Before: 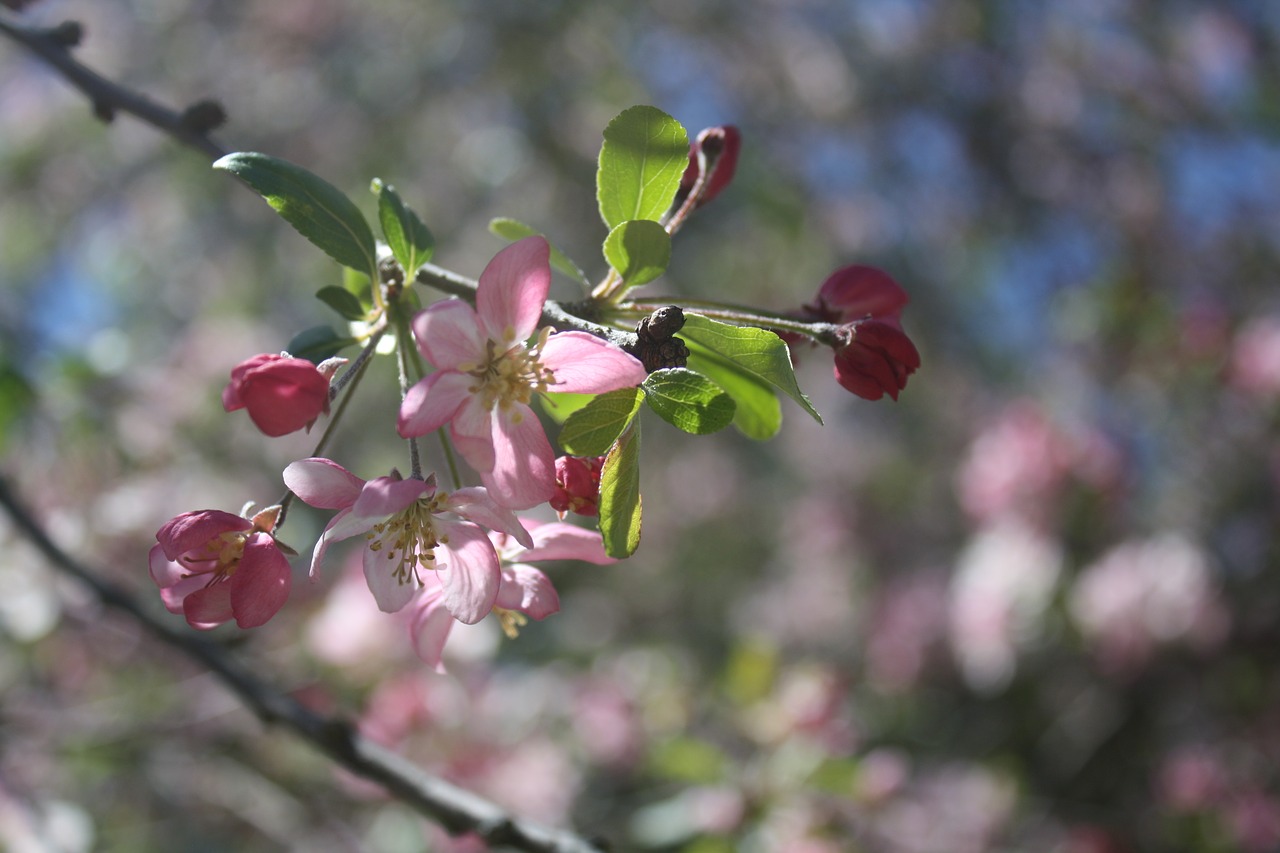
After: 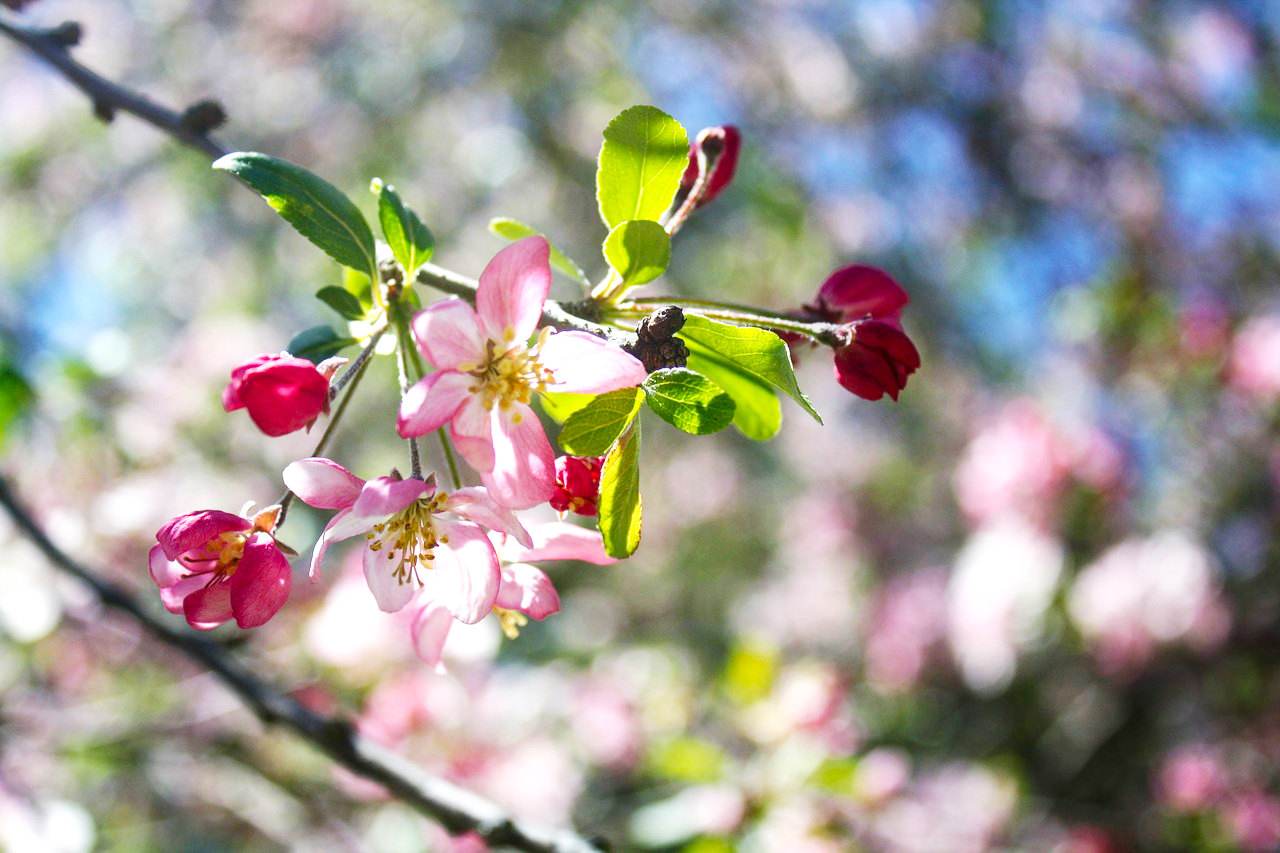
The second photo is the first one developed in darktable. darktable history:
local contrast: on, module defaults
base curve: curves: ch0 [(0, 0) (0.007, 0.004) (0.027, 0.03) (0.046, 0.07) (0.207, 0.54) (0.442, 0.872) (0.673, 0.972) (1, 1)], preserve colors none
color balance rgb: power › hue 313.71°, perceptual saturation grading › global saturation 25.109%, global vibrance 12.744%
